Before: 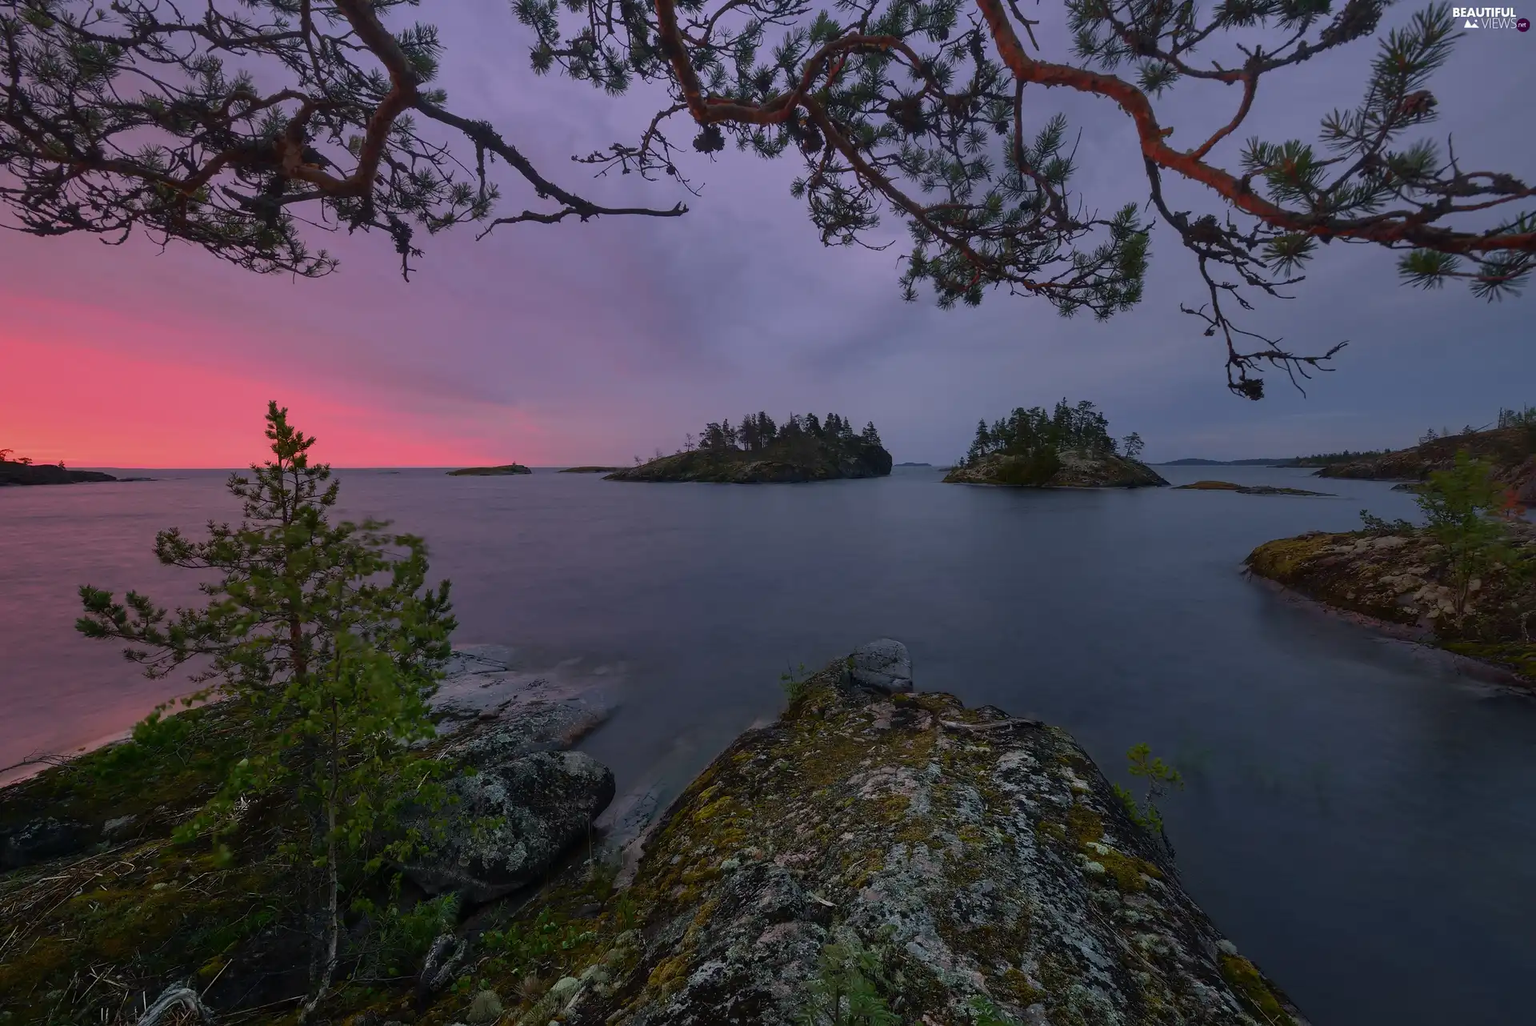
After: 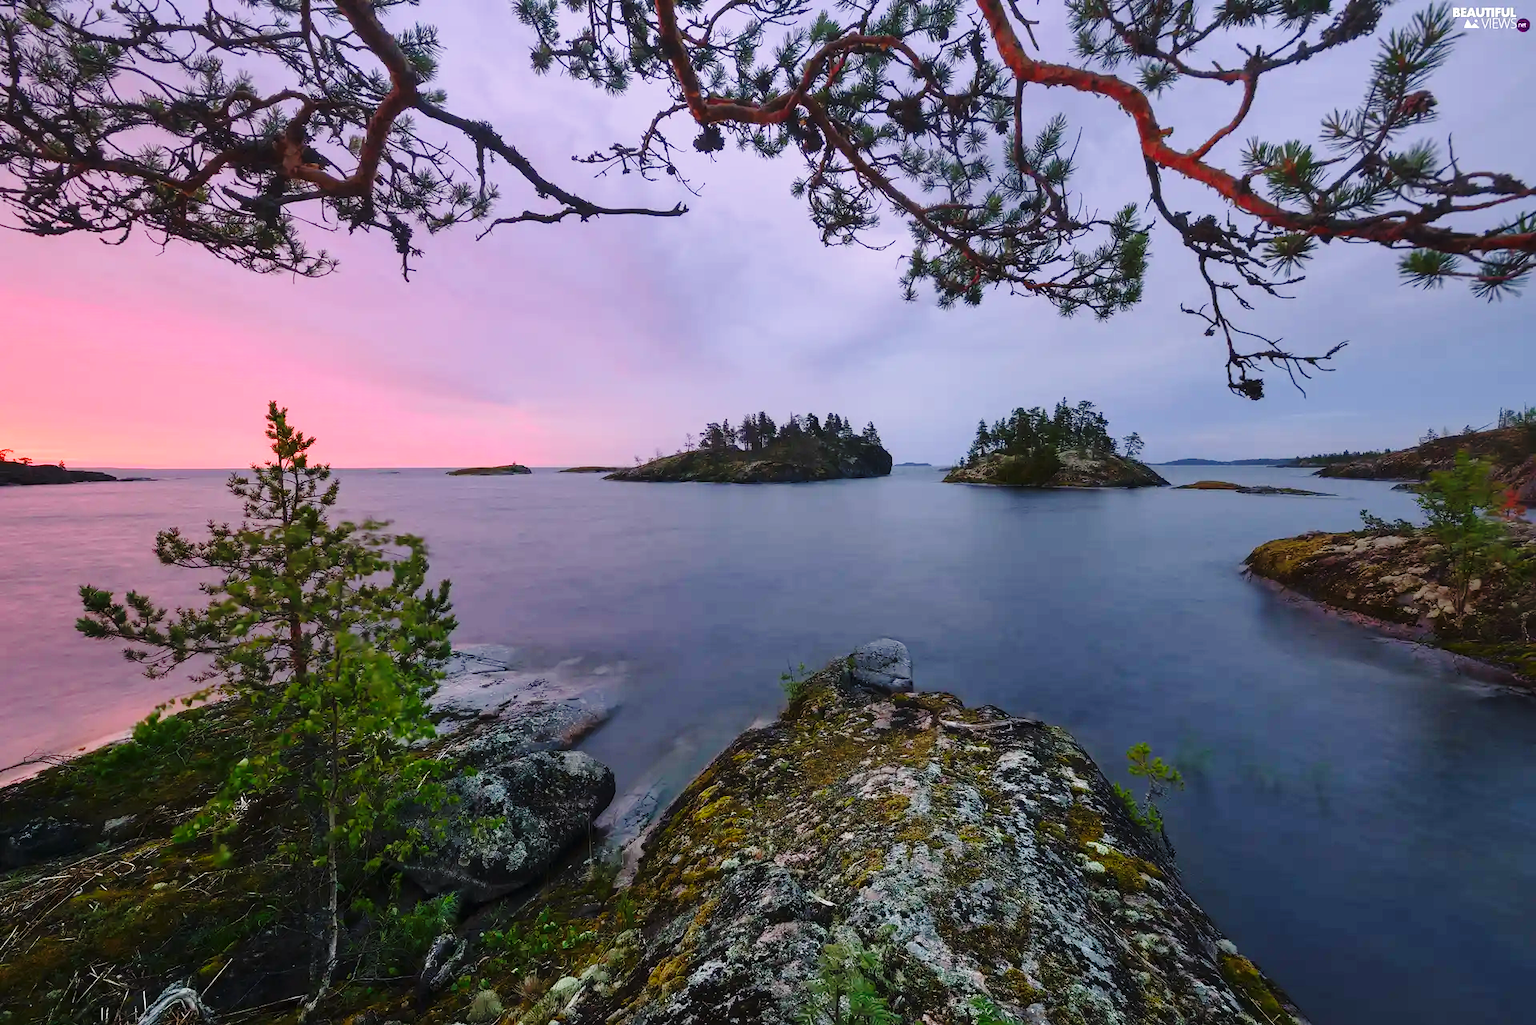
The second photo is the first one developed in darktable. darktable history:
base curve: curves: ch0 [(0, 0) (0.028, 0.03) (0.121, 0.232) (0.46, 0.748) (0.859, 0.968) (1, 1)], preserve colors none
exposure: exposure 0.61 EV, compensate exposure bias true, compensate highlight preservation false
